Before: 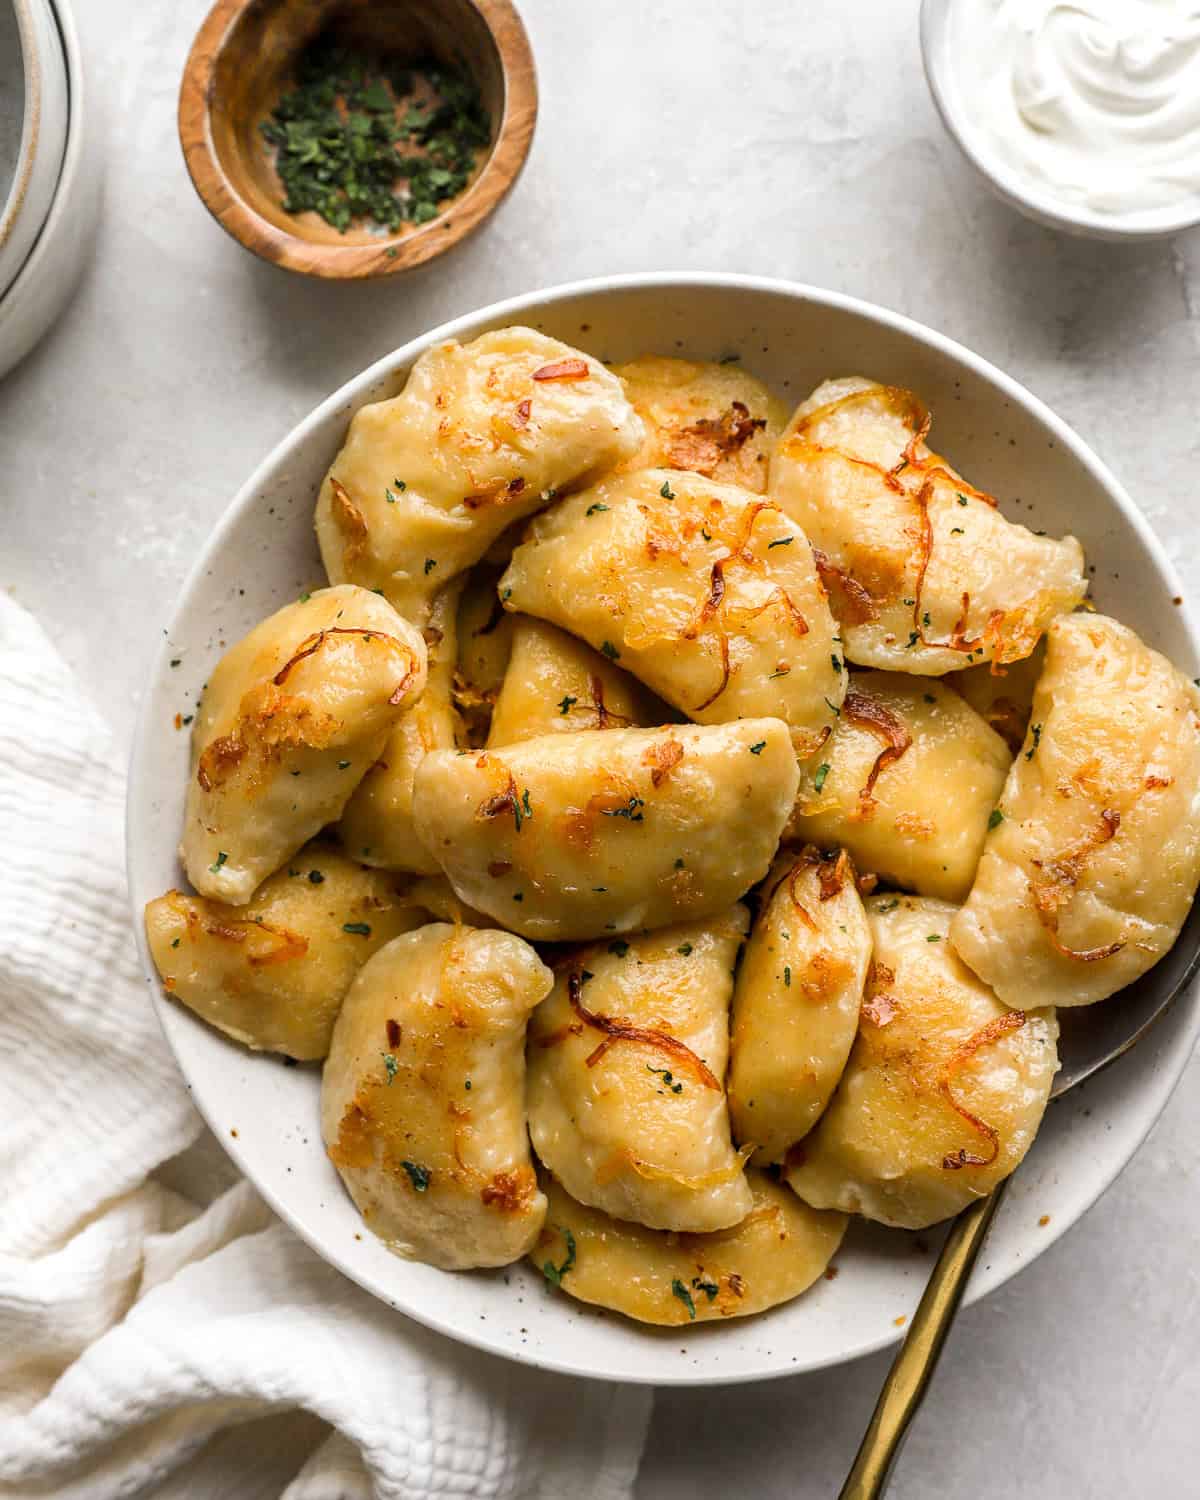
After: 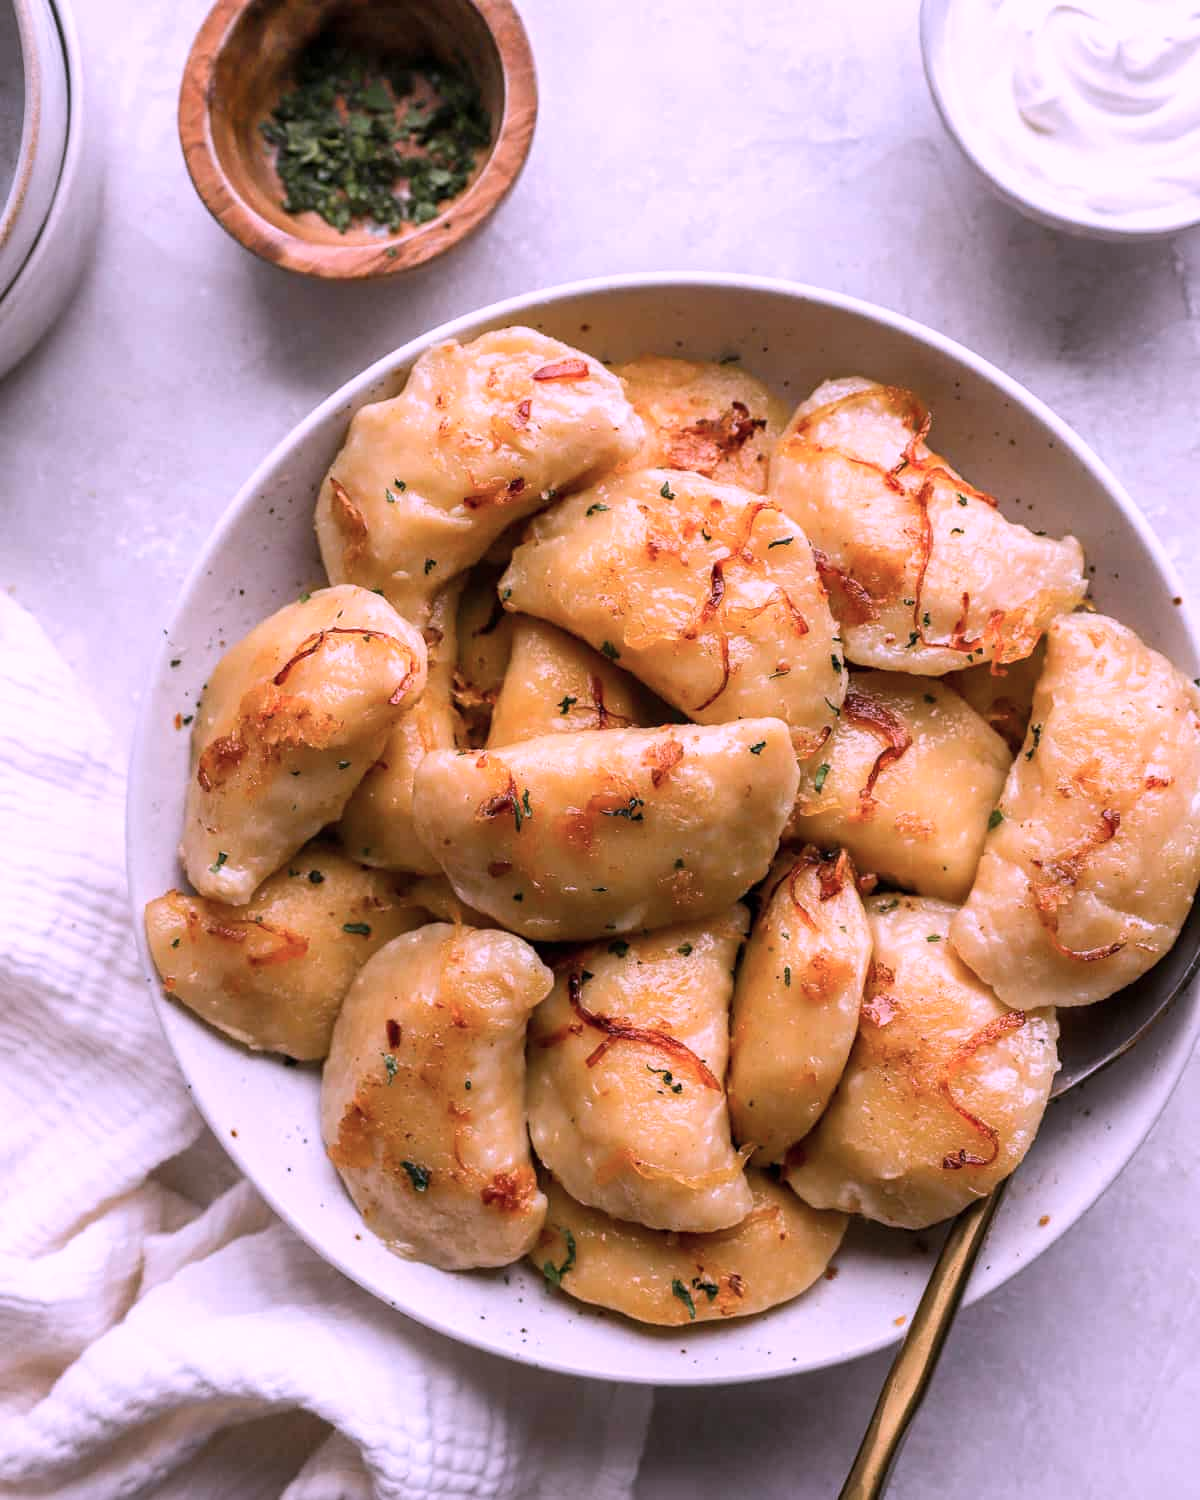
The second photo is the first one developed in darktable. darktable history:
color correction: highlights a* 15.1, highlights b* -24.49
